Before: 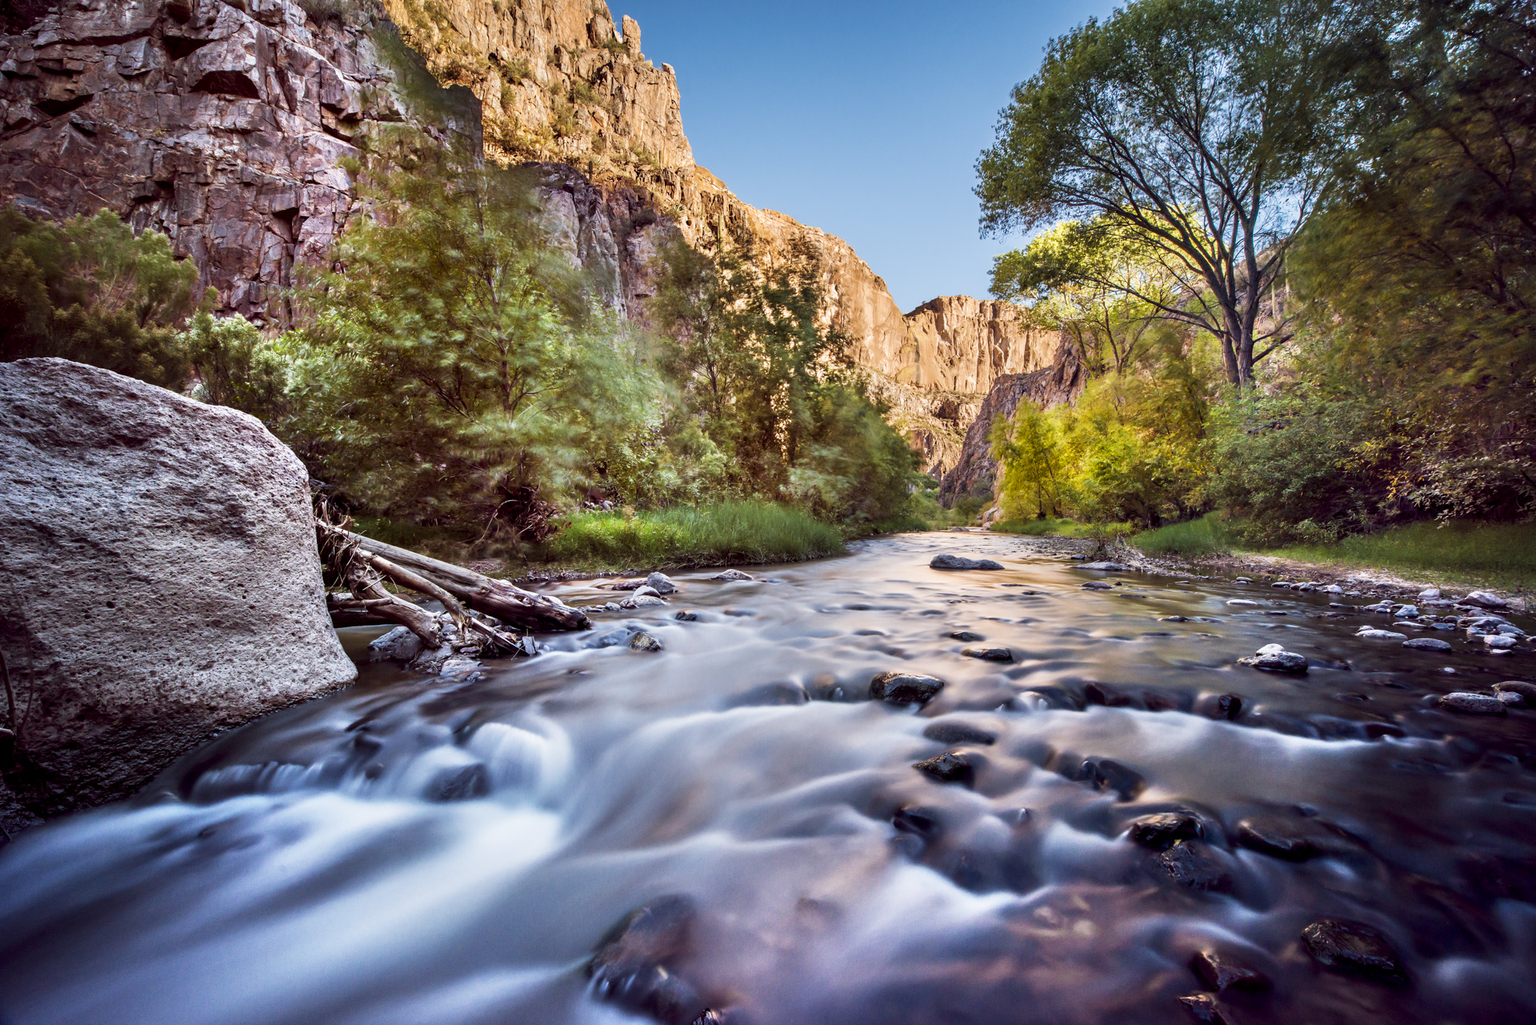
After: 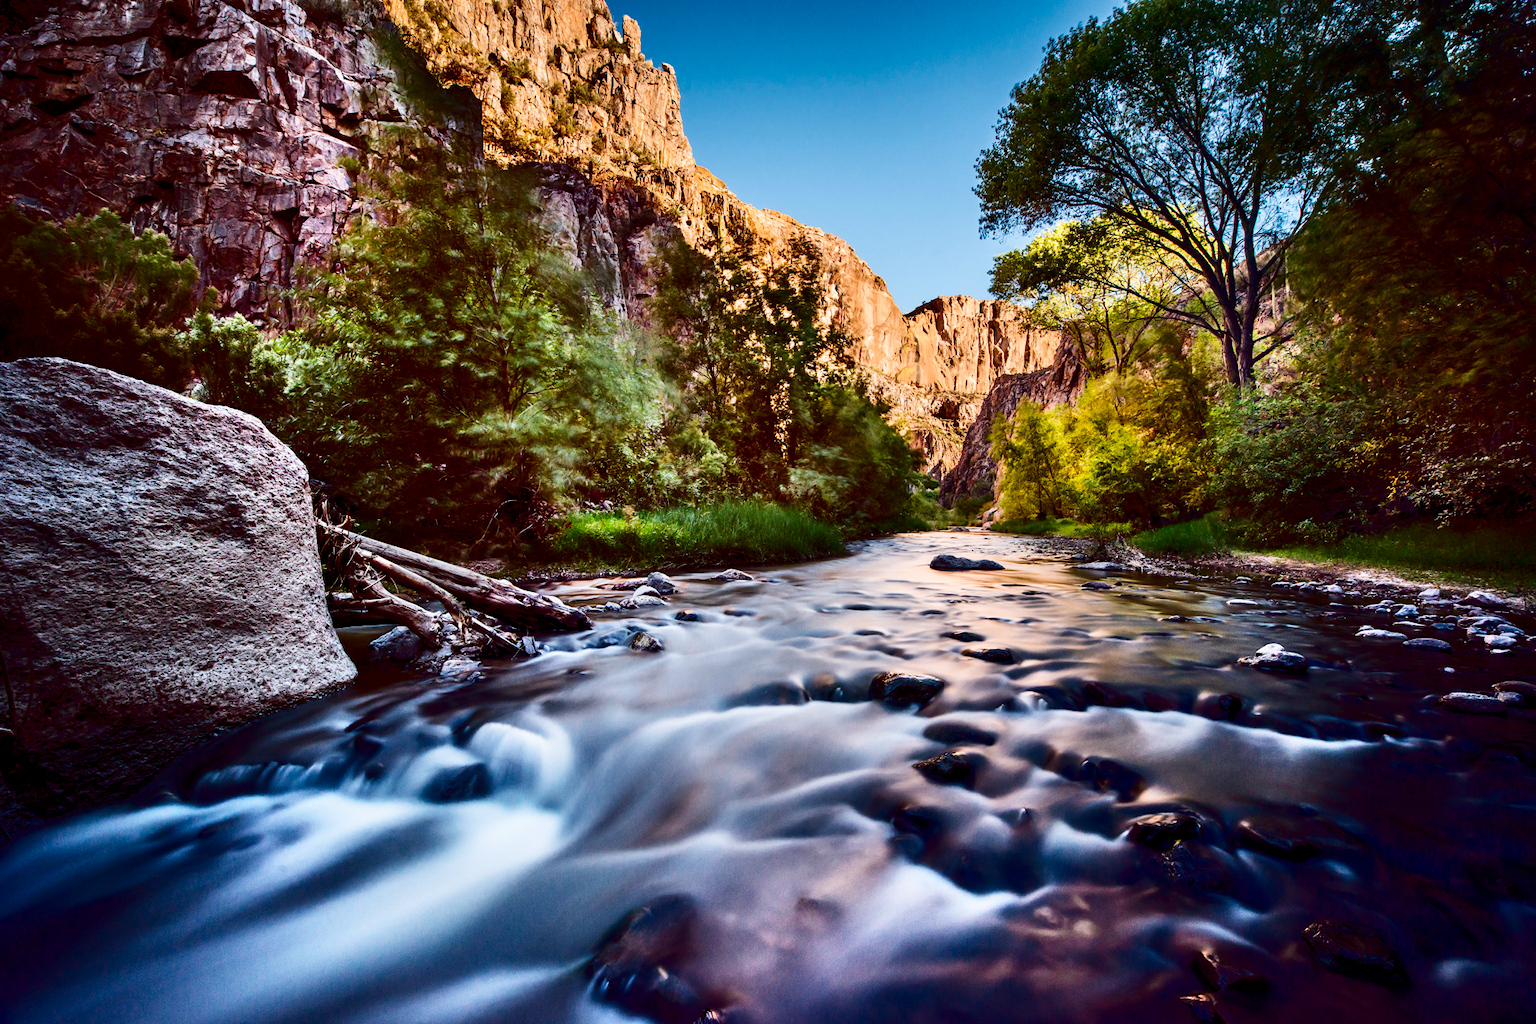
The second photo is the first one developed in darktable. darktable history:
contrast brightness saturation: contrast 0.237, brightness -0.233, saturation 0.144
